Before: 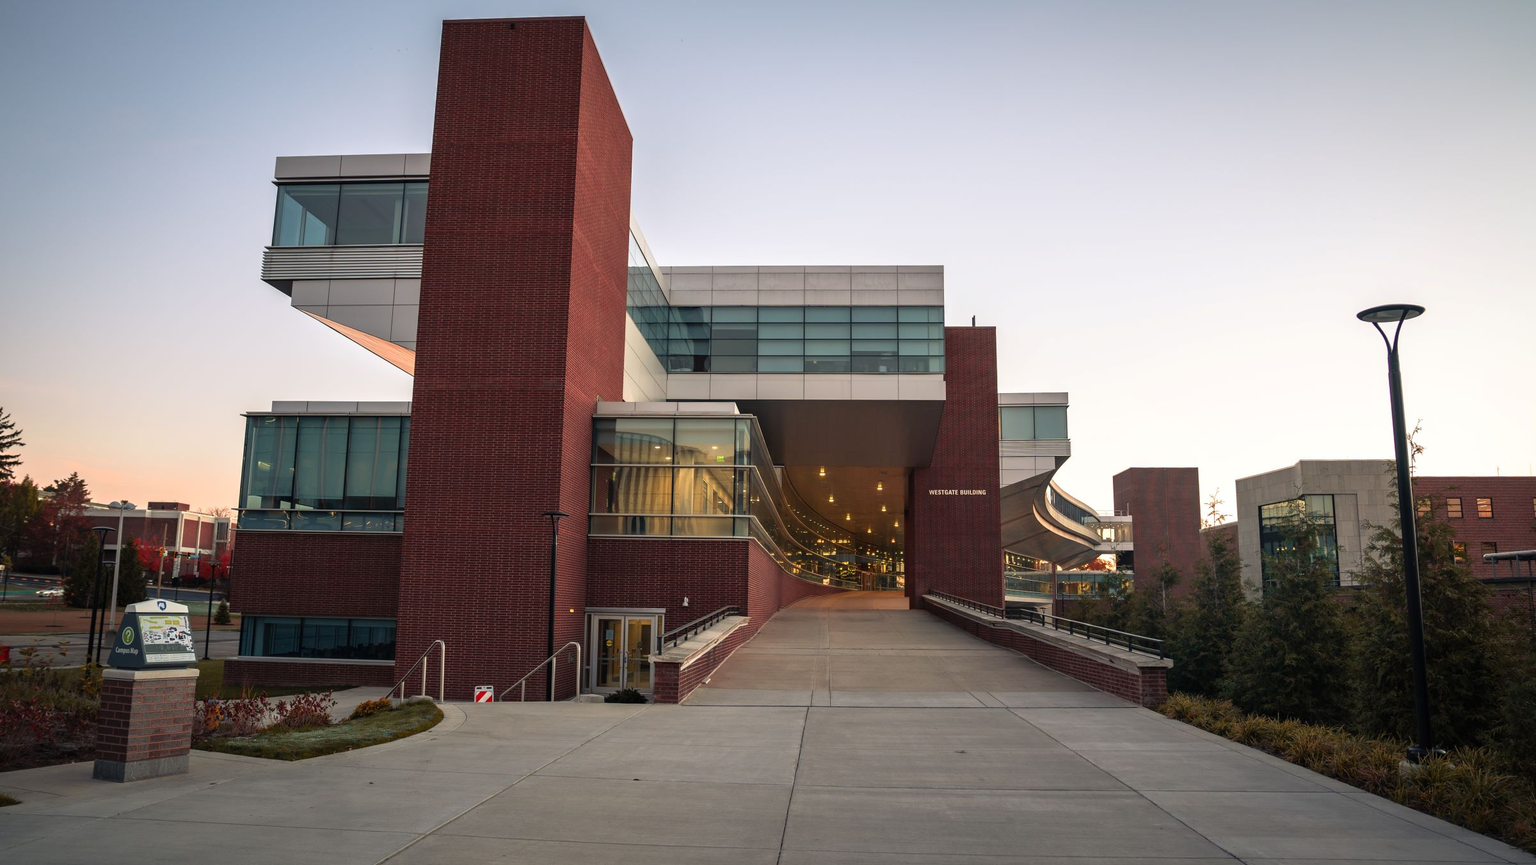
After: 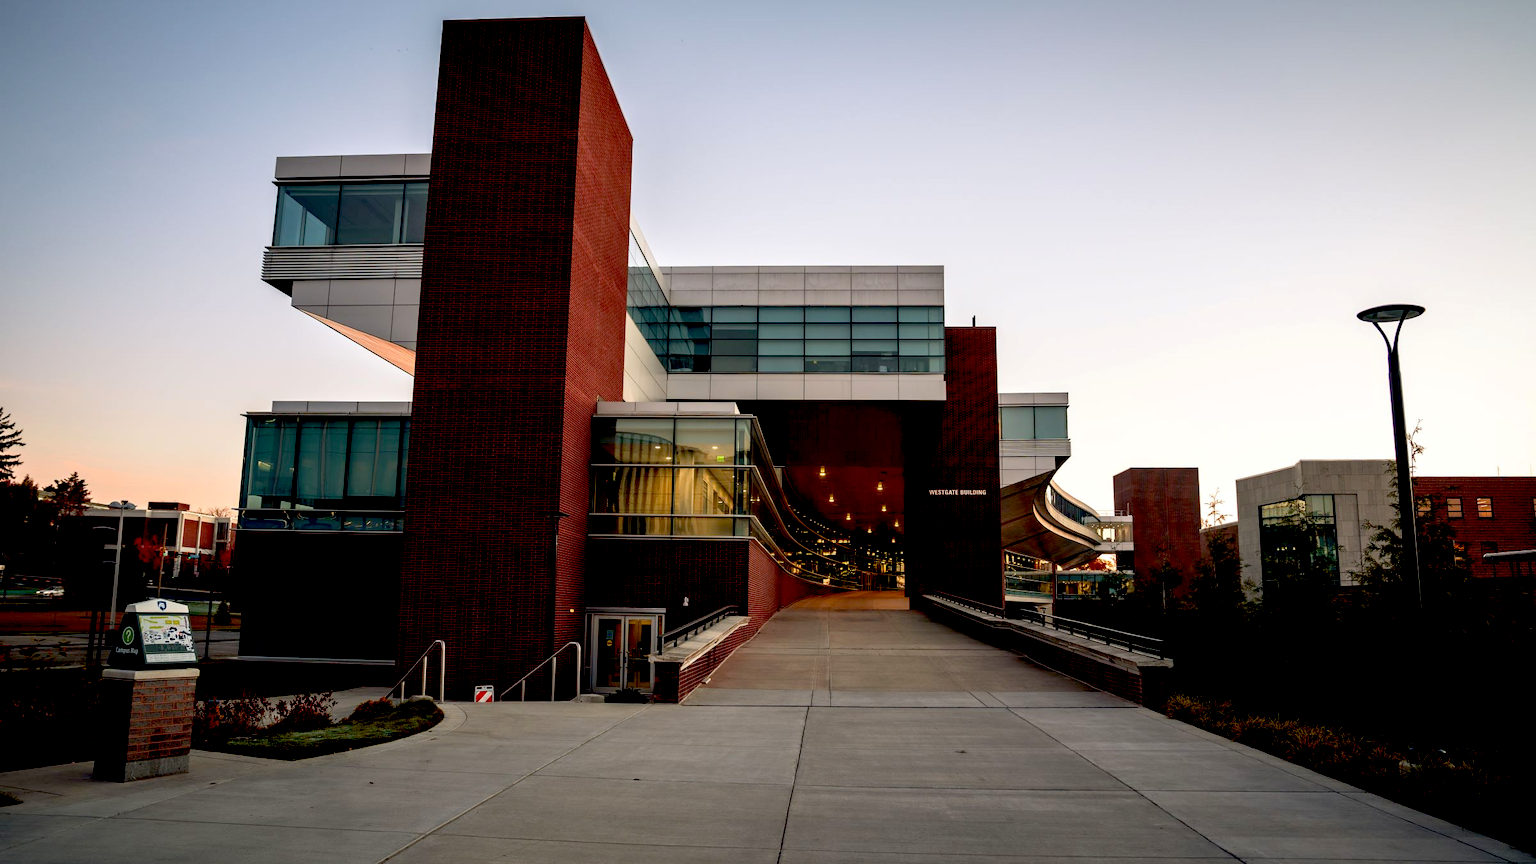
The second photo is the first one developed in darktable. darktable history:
tone equalizer: on, module defaults
exposure: black level correction 0.047, exposure 0.013 EV, compensate highlight preservation false
